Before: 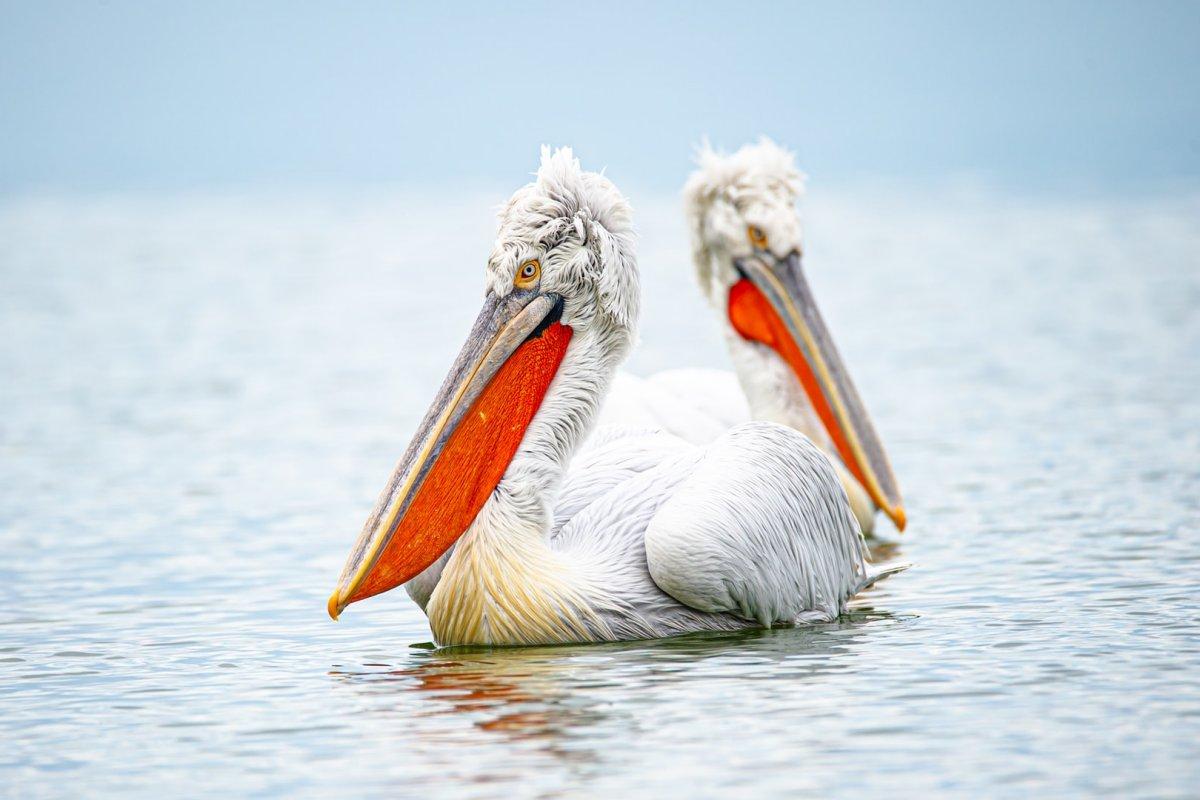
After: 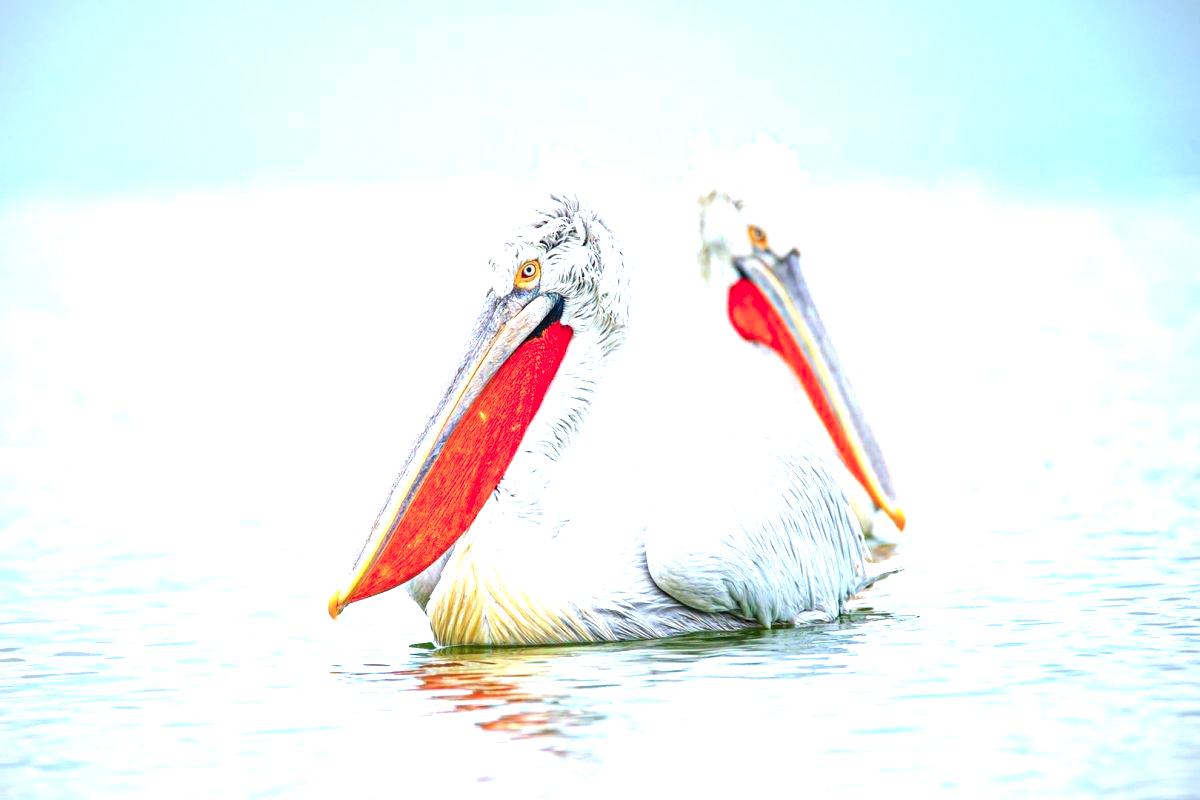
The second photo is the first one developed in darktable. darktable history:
vignetting: on, module defaults
exposure: exposure 1.223 EV, compensate highlight preservation false
white balance: emerald 1
color calibration: output R [0.972, 0.068, -0.094, 0], output G [-0.178, 1.216, -0.086, 0], output B [0.095, -0.136, 0.98, 0], illuminant custom, x 0.371, y 0.381, temperature 4283.16 K
